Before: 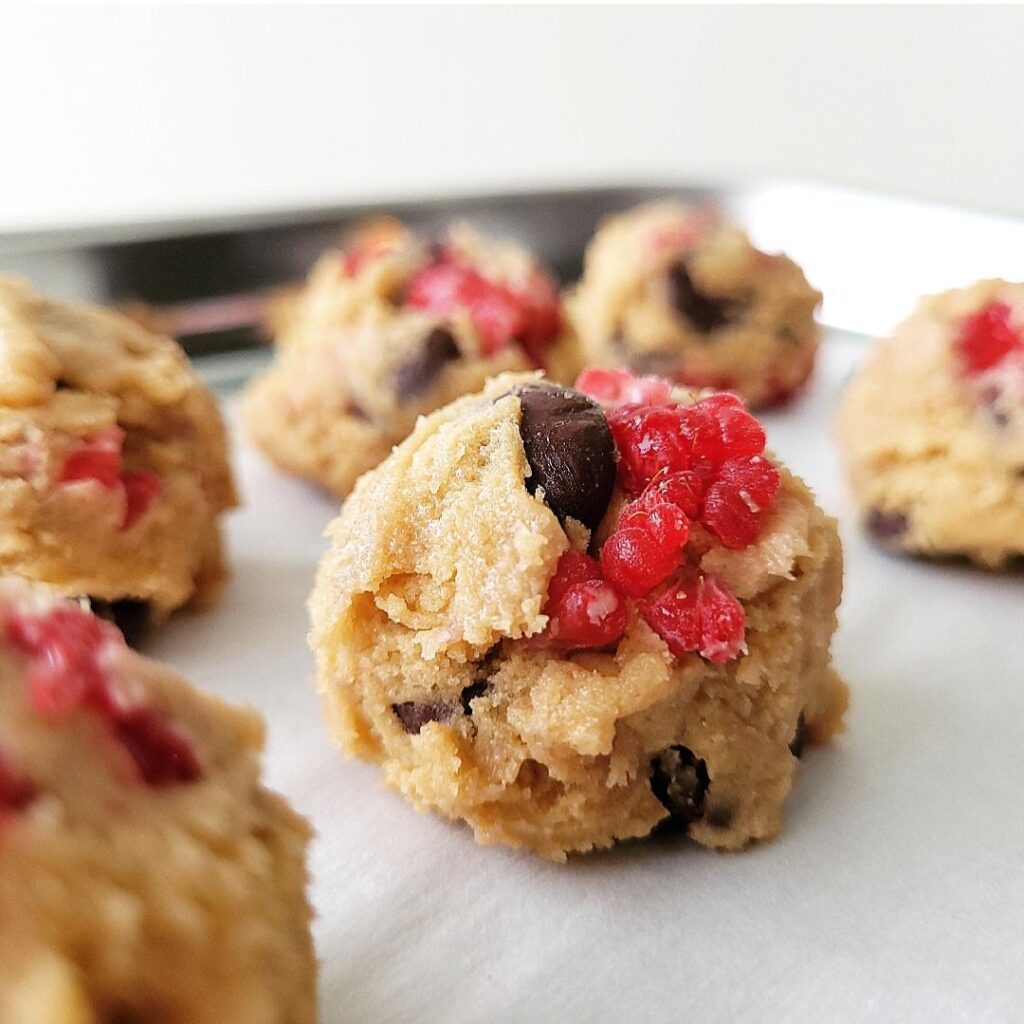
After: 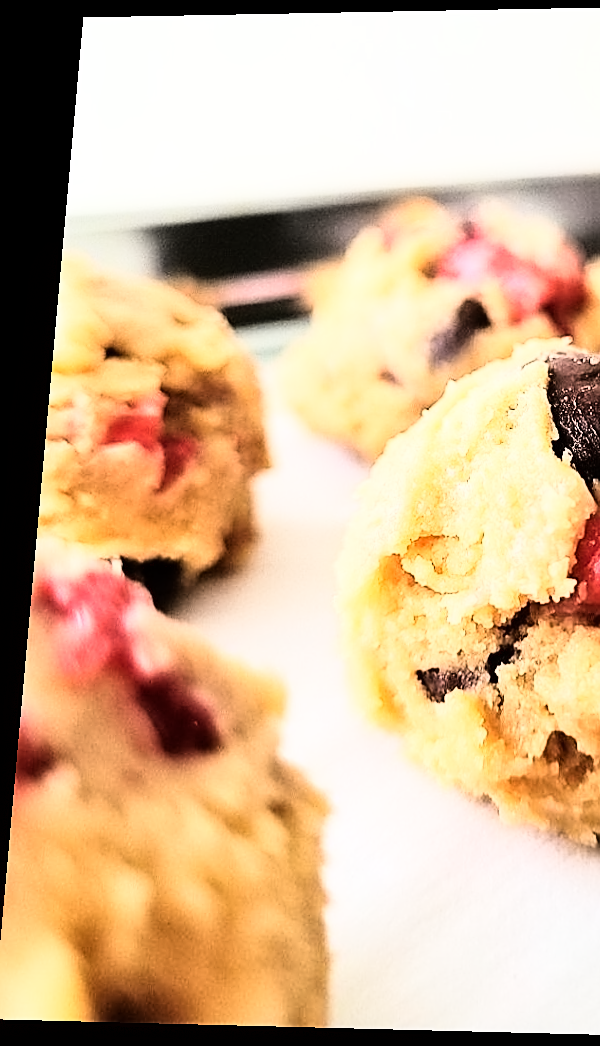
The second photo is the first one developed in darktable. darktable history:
exposure: compensate highlight preservation false
crop: left 0.587%, right 45.588%, bottom 0.086%
contrast equalizer: y [[0.5 ×6], [0.5 ×6], [0.5 ×6], [0 ×6], [0, 0.039, 0.251, 0.29, 0.293, 0.292]]
velvia: strength 9.25%
sharpen: on, module defaults
rgb curve: curves: ch0 [(0, 0) (0.21, 0.15) (0.24, 0.21) (0.5, 0.75) (0.75, 0.96) (0.89, 0.99) (1, 1)]; ch1 [(0, 0.02) (0.21, 0.13) (0.25, 0.2) (0.5, 0.67) (0.75, 0.9) (0.89, 0.97) (1, 1)]; ch2 [(0, 0.02) (0.21, 0.13) (0.25, 0.2) (0.5, 0.67) (0.75, 0.9) (0.89, 0.97) (1, 1)], compensate middle gray true
shadows and highlights: radius 334.93, shadows 63.48, highlights 6.06, compress 87.7%, highlights color adjustment 39.73%, soften with gaussian
rotate and perspective: rotation 0.128°, lens shift (vertical) -0.181, lens shift (horizontal) -0.044, shear 0.001, automatic cropping off
